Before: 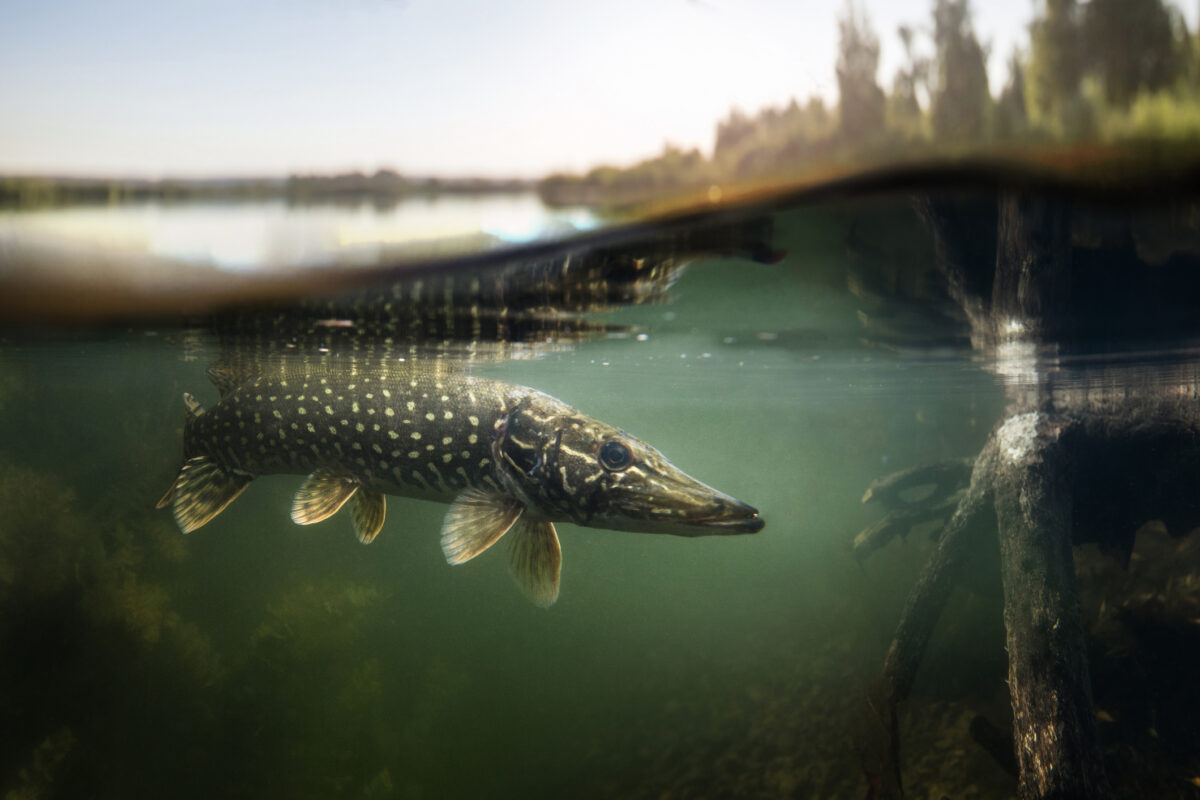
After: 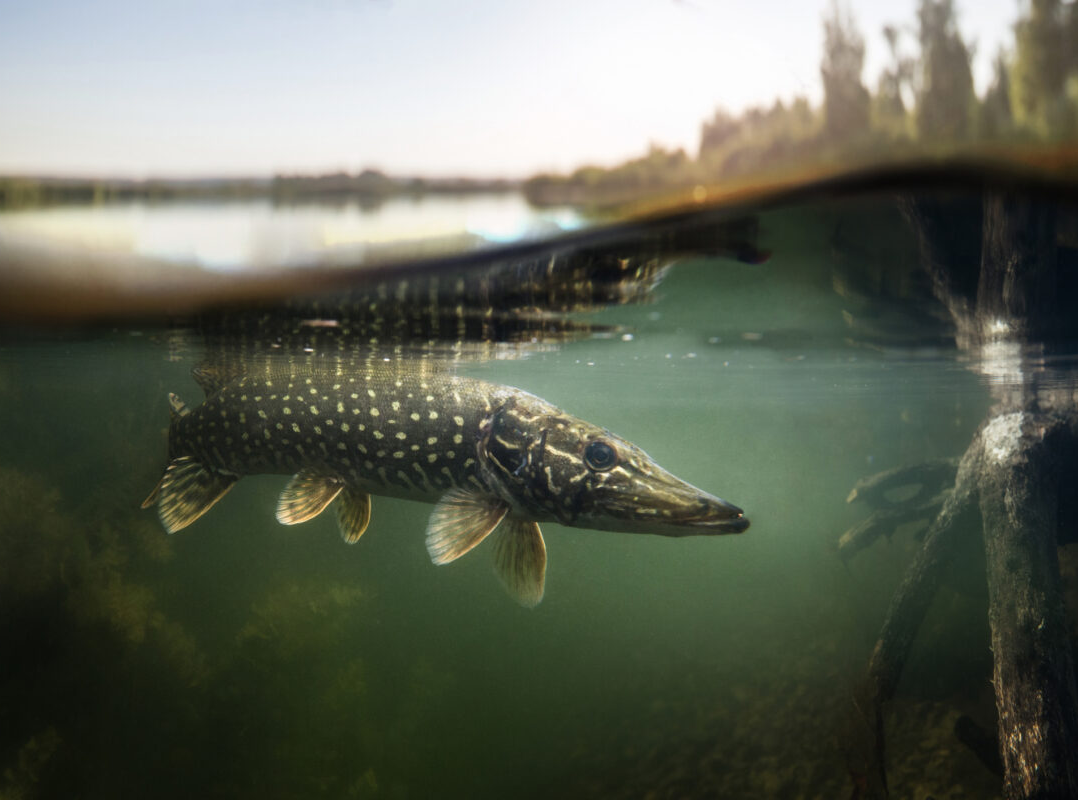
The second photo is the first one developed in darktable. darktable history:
crop and rotate: left 1.266%, right 8.832%
